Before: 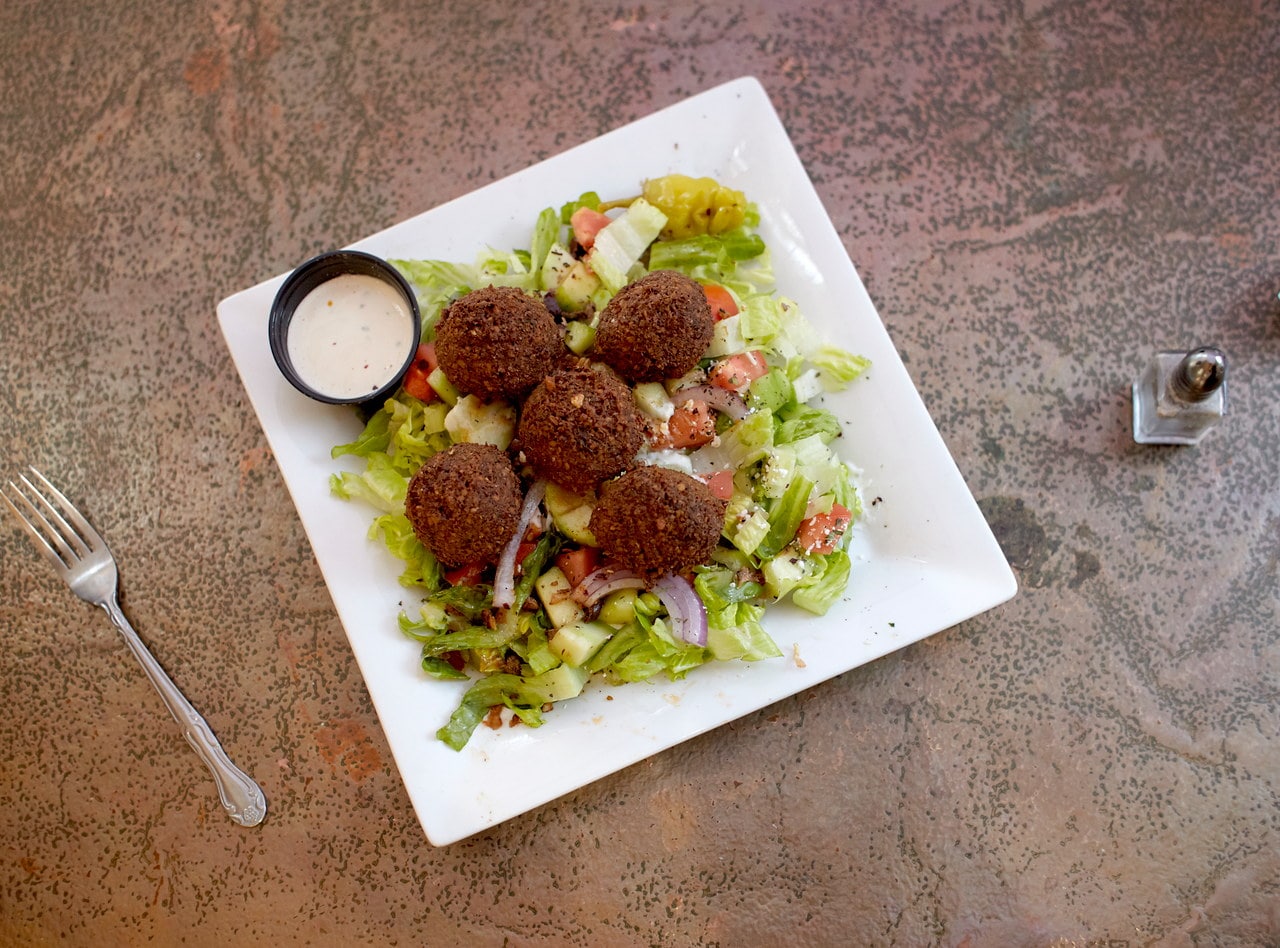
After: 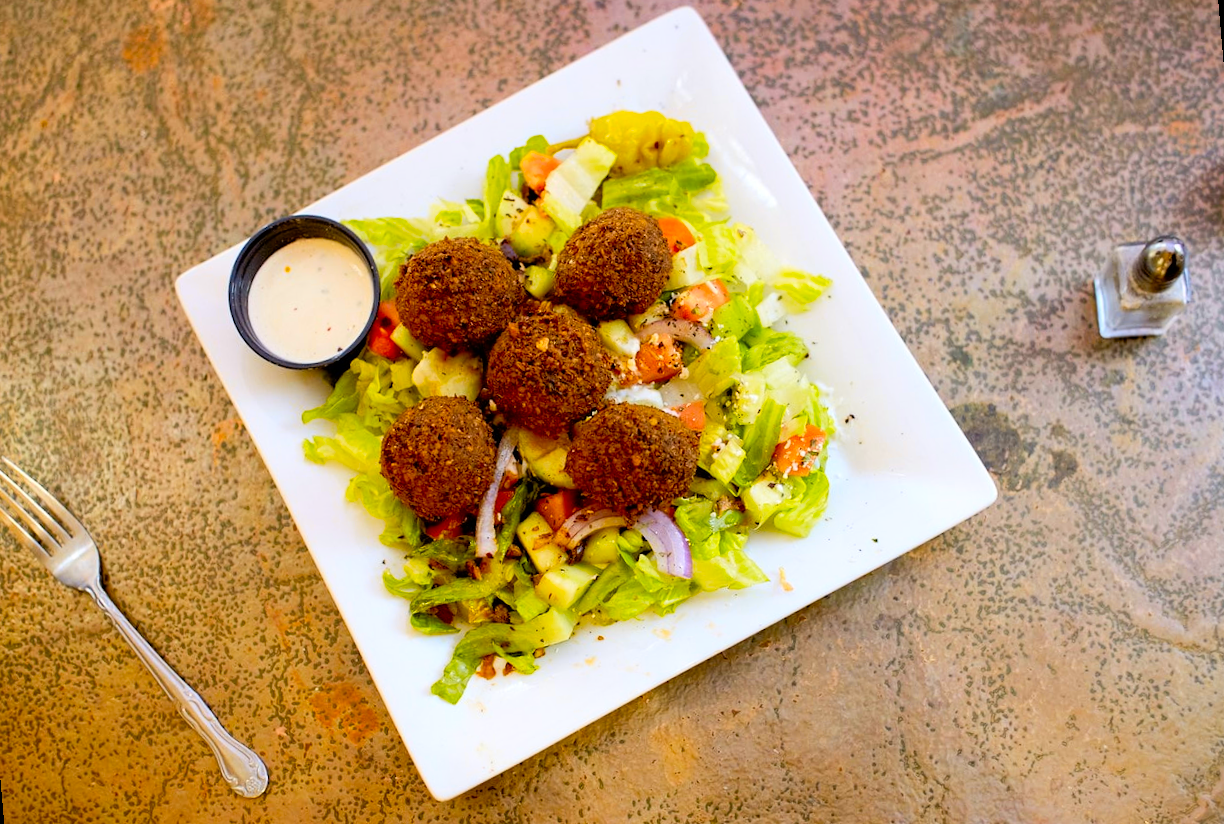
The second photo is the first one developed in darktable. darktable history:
rotate and perspective: rotation -5°, crop left 0.05, crop right 0.952, crop top 0.11, crop bottom 0.89
color contrast: green-magenta contrast 1.12, blue-yellow contrast 1.95, unbound 0
tone curve: curves: ch0 [(0, 0) (0.004, 0.001) (0.133, 0.16) (0.325, 0.399) (0.475, 0.588) (0.832, 0.903) (1, 1)], color space Lab, linked channels, preserve colors none
